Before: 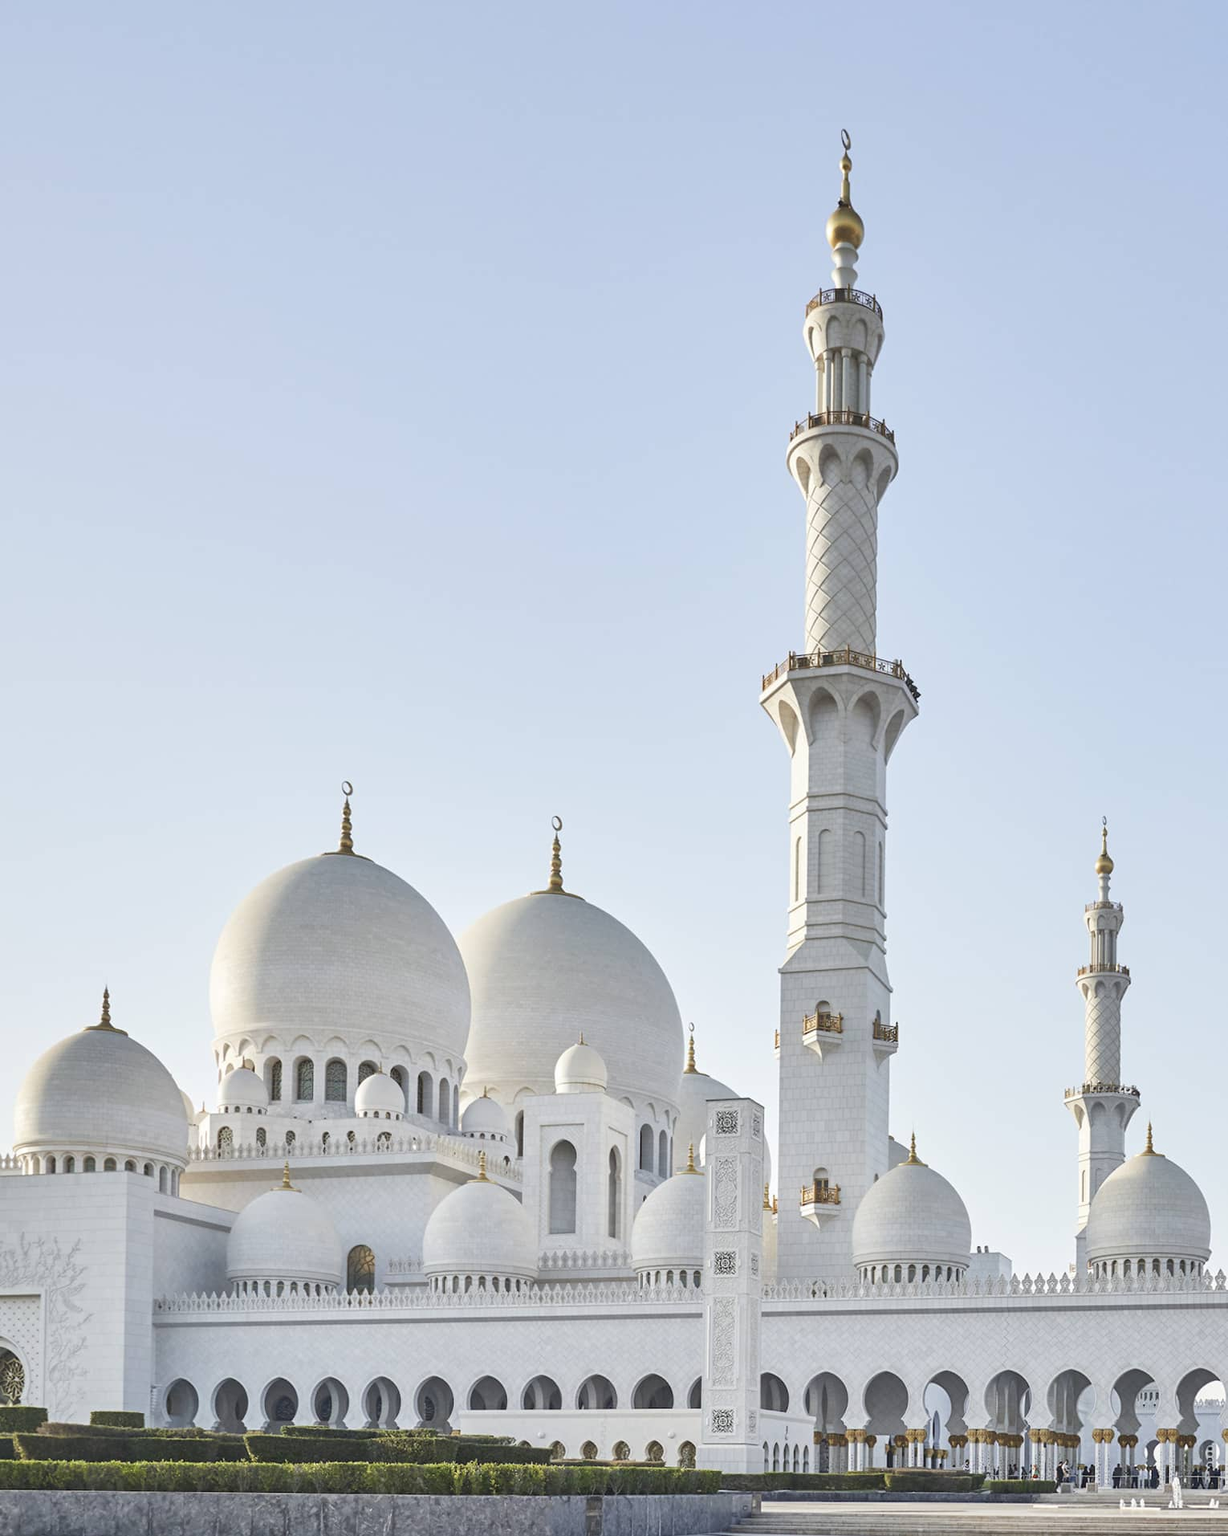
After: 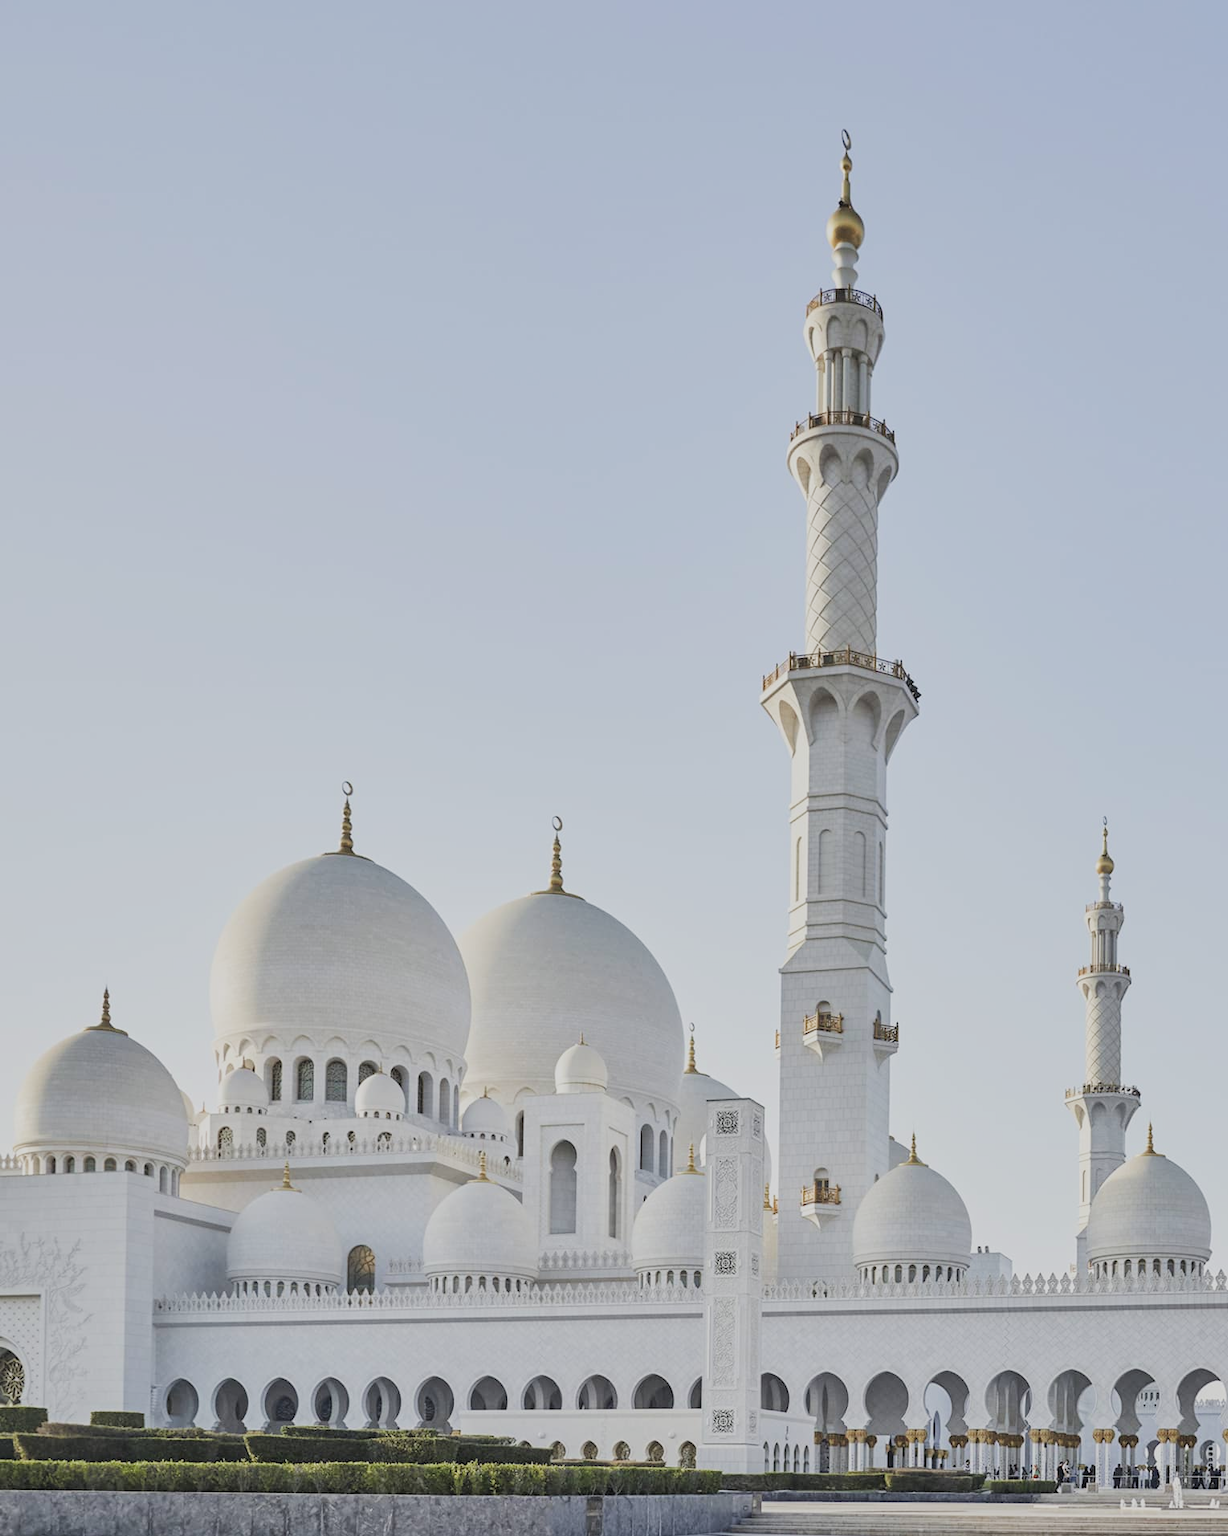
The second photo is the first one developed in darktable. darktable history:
filmic rgb: black relative exposure -8.36 EV, white relative exposure 4.67 EV, hardness 3.82, add noise in highlights 0.1, color science v4 (2020), type of noise poissonian
